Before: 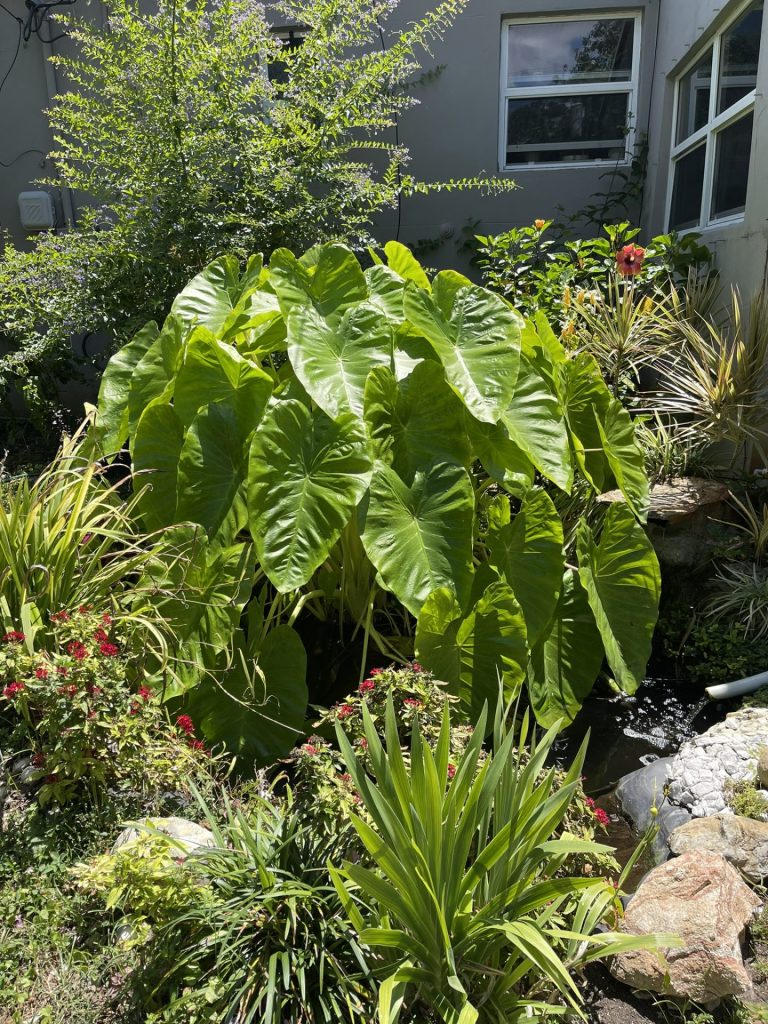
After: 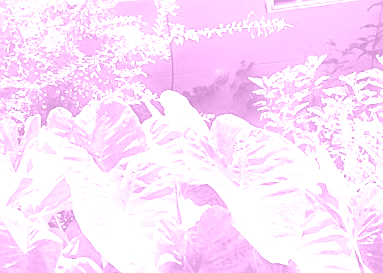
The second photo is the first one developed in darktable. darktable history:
crop: left 28.64%, top 16.832%, right 26.637%, bottom 58.055%
white balance: red 4.26, blue 1.802
colorize: hue 331.2°, saturation 75%, source mix 30.28%, lightness 70.52%, version 1
rotate and perspective: rotation -5.2°, automatic cropping off
shadows and highlights: shadows 37.27, highlights -28.18, soften with gaussian
sharpen: on, module defaults
haze removal: strength -0.09, distance 0.358, compatibility mode true, adaptive false
tone equalizer: -8 EV -0.75 EV, -7 EV -0.7 EV, -6 EV -0.6 EV, -5 EV -0.4 EV, -3 EV 0.4 EV, -2 EV 0.6 EV, -1 EV 0.7 EV, +0 EV 0.75 EV, edges refinement/feathering 500, mask exposure compensation -1.57 EV, preserve details no
